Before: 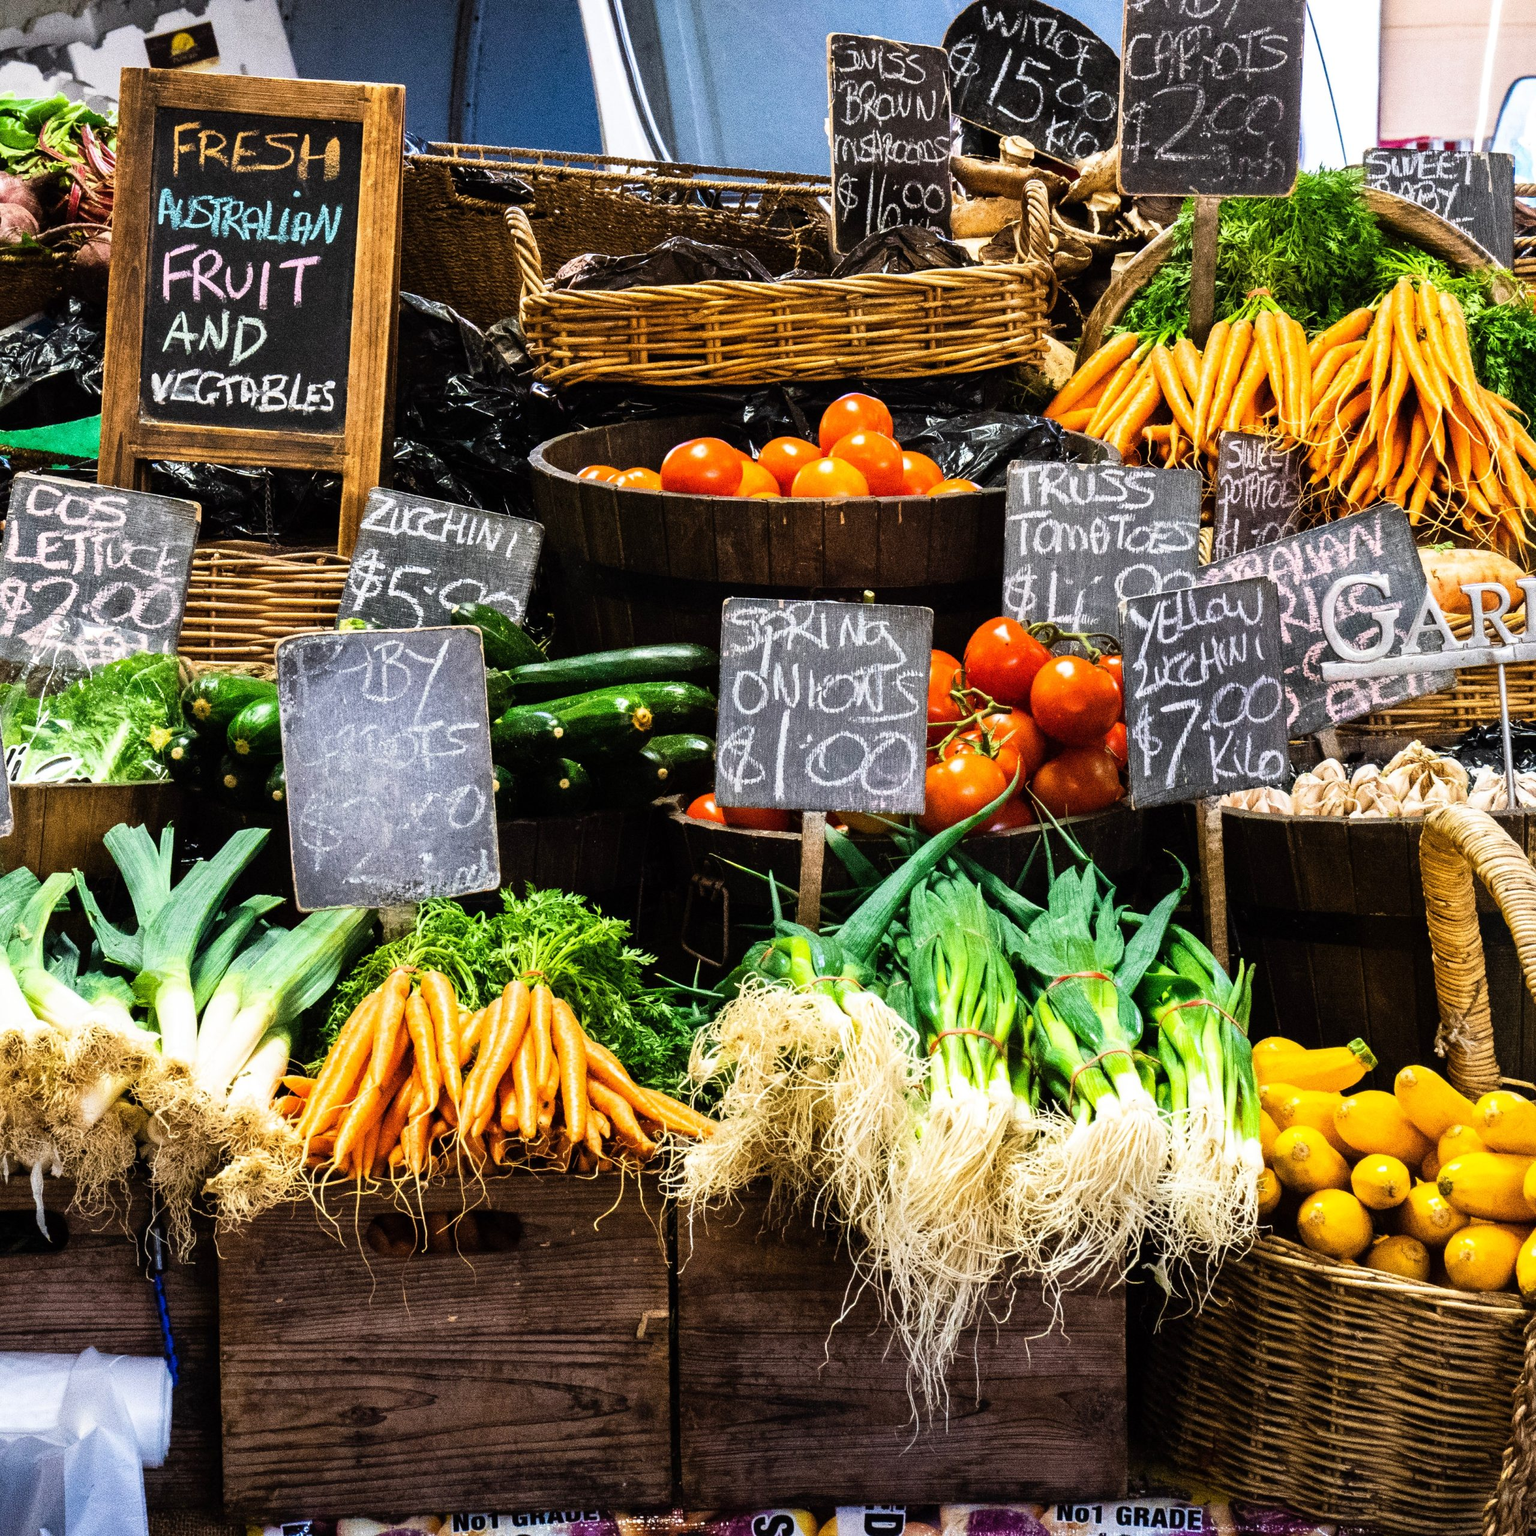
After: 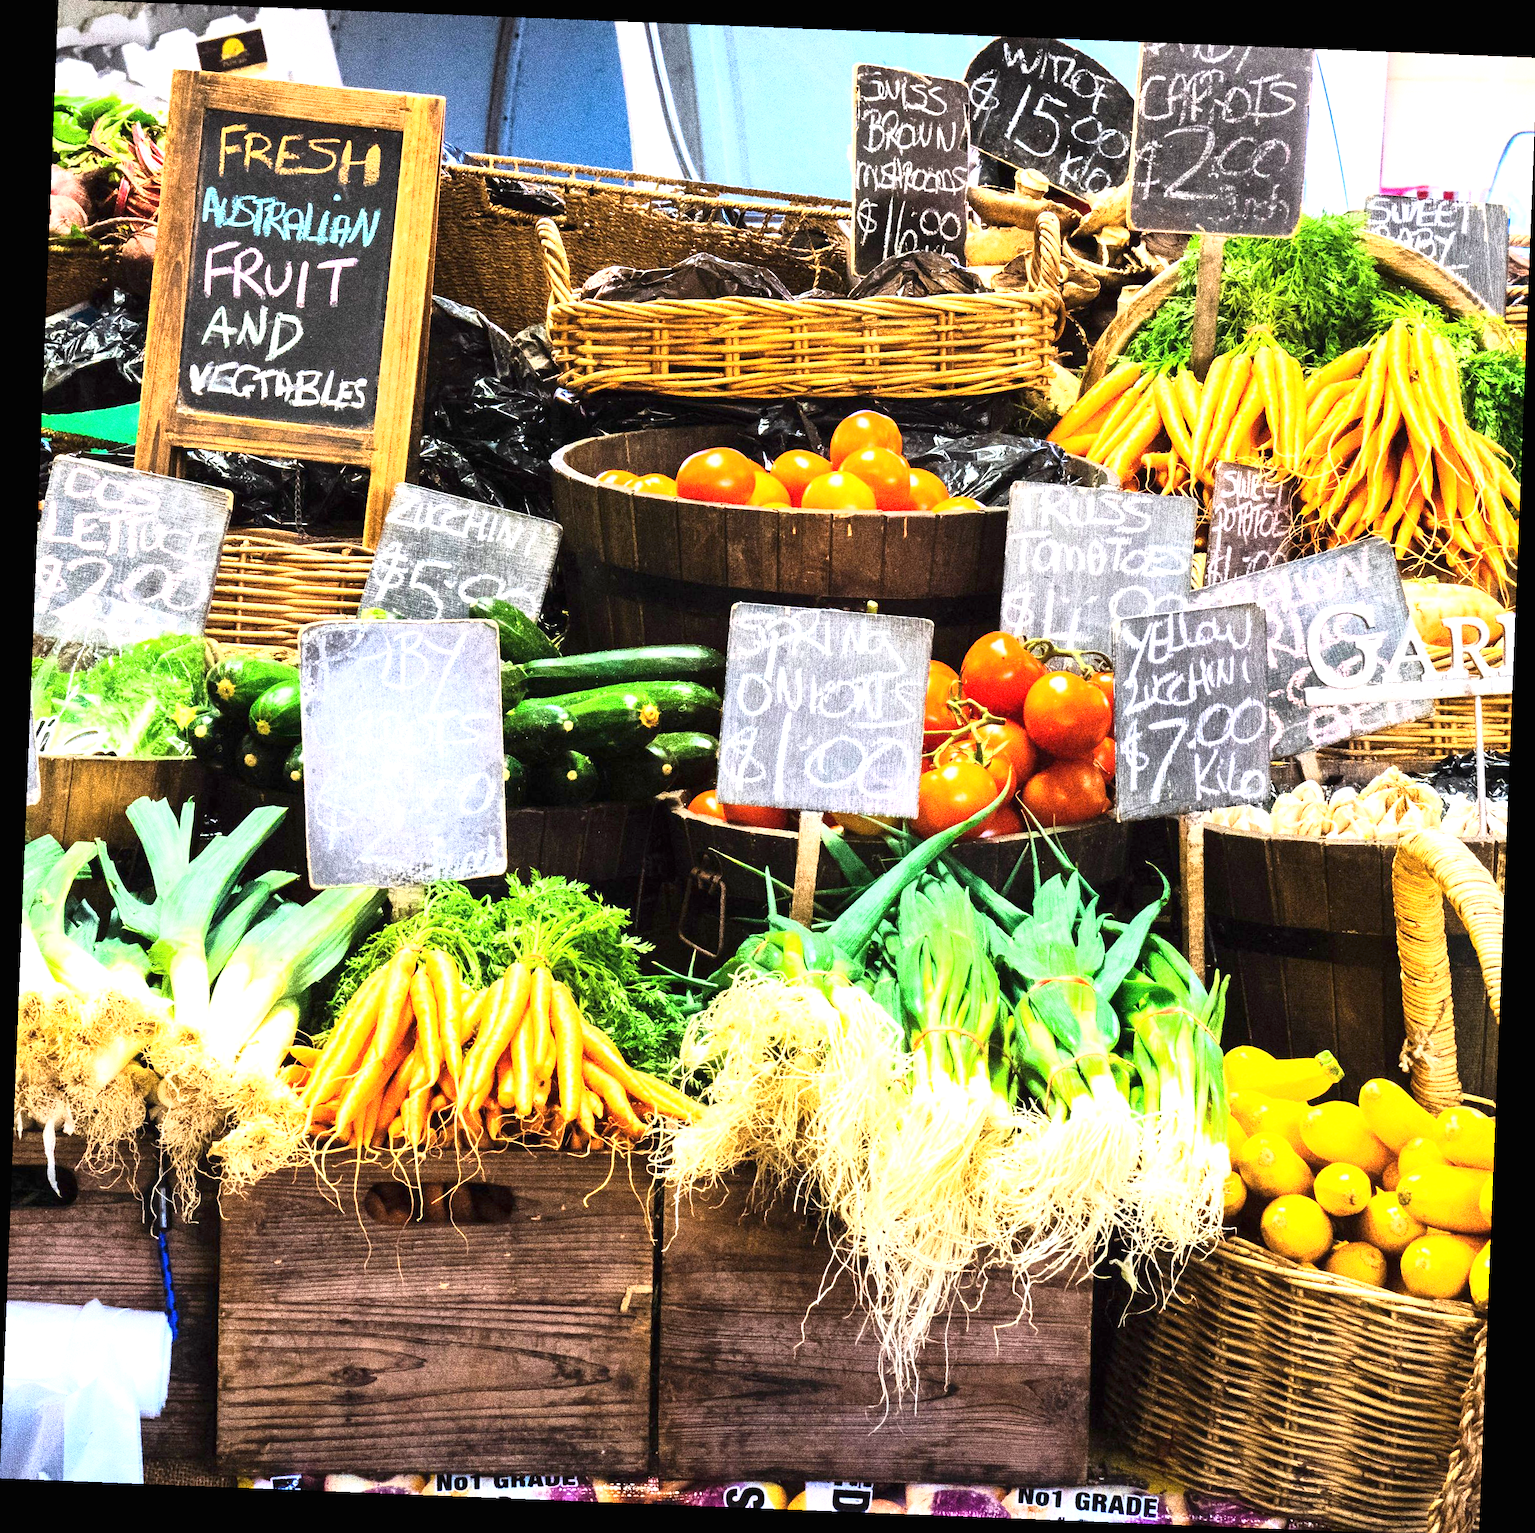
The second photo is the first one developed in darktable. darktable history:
exposure: black level correction 0, exposure 1.2 EV, compensate highlight preservation false
rotate and perspective: rotation 2.27°, automatic cropping off
base curve: curves: ch0 [(0, 0) (0.557, 0.834) (1, 1)]
crop: top 0.05%, bottom 0.098%
